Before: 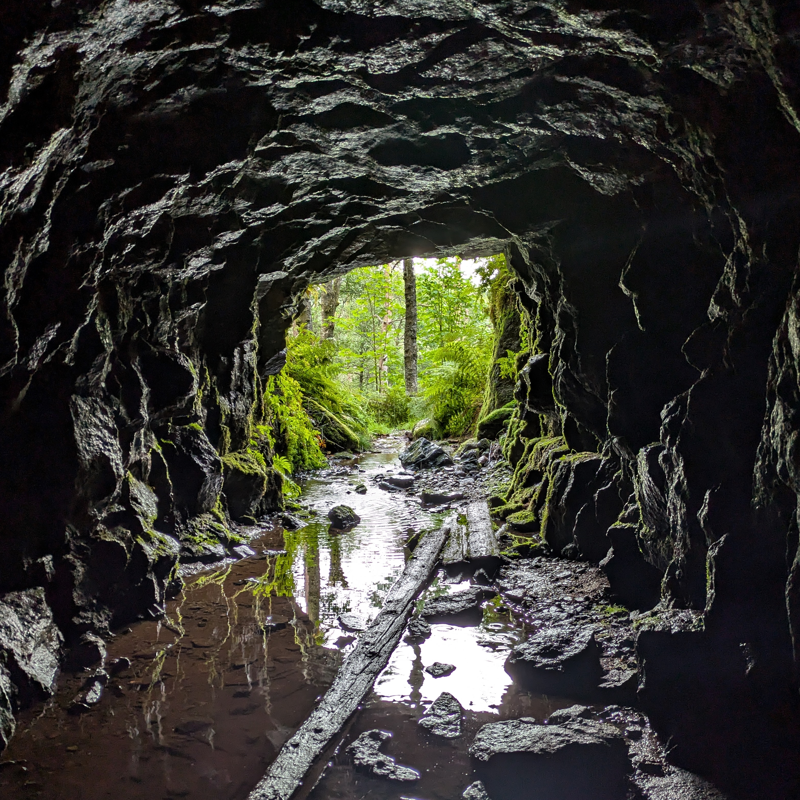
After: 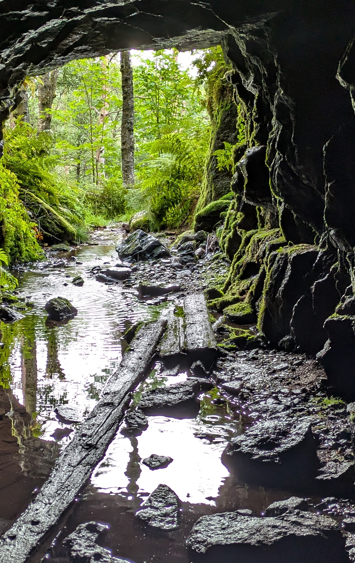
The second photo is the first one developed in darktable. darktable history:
crop: left 35.387%, top 26.105%, right 20.197%, bottom 3.456%
